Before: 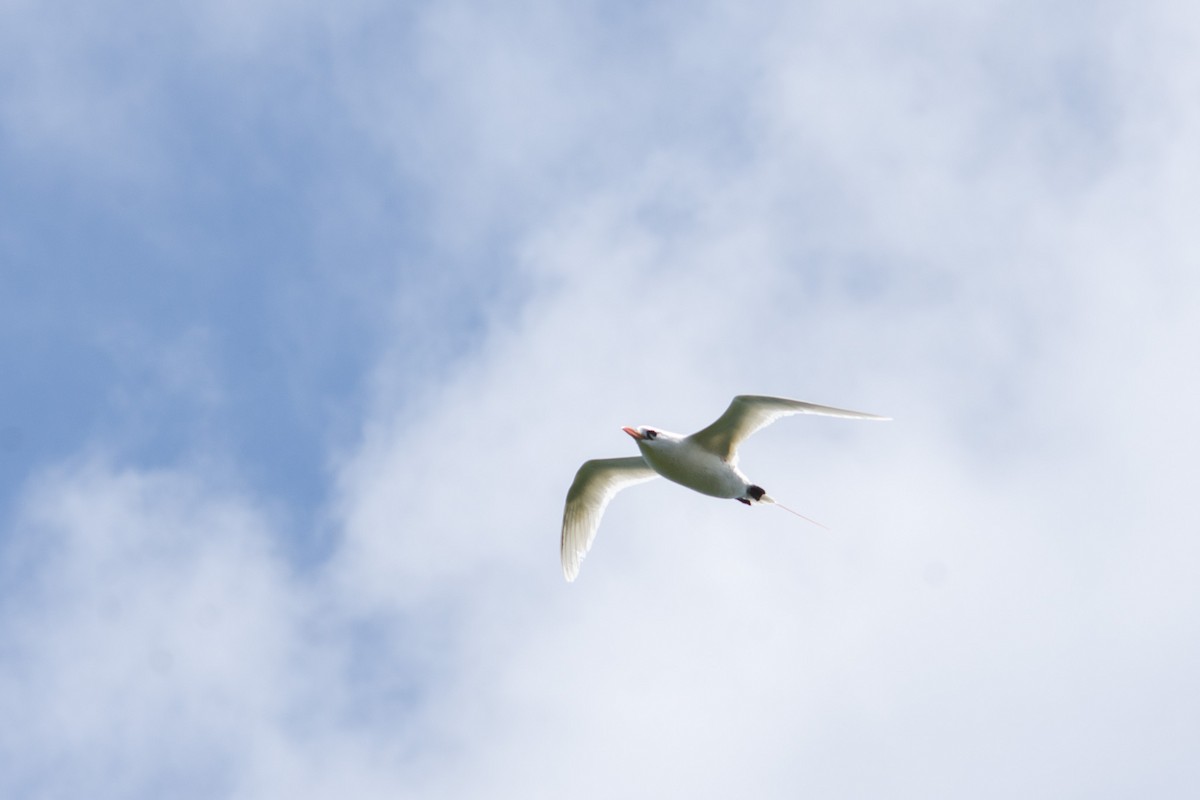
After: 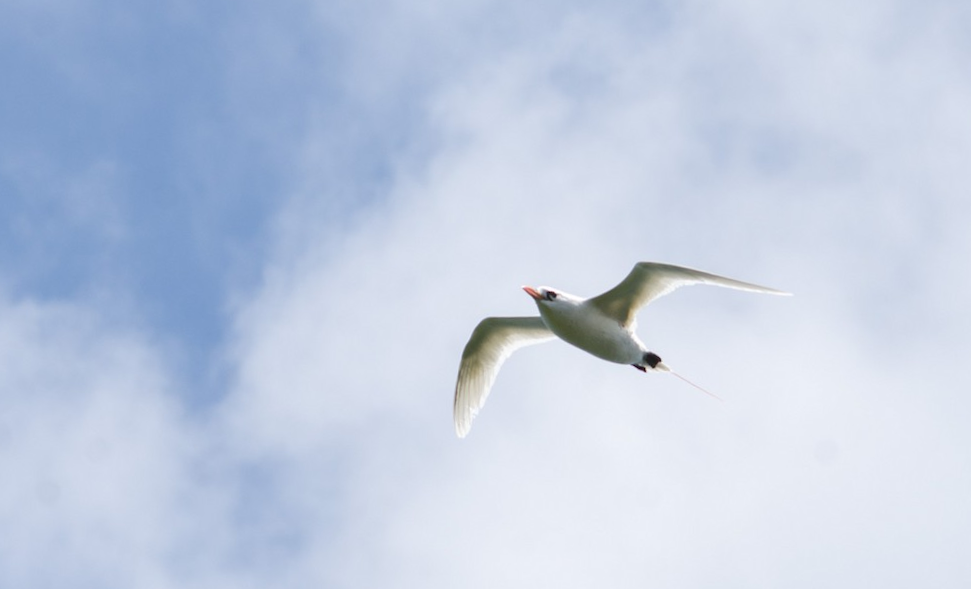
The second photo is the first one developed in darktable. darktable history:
crop and rotate: angle -3.46°, left 9.746%, top 20.467%, right 12.29%, bottom 11.801%
